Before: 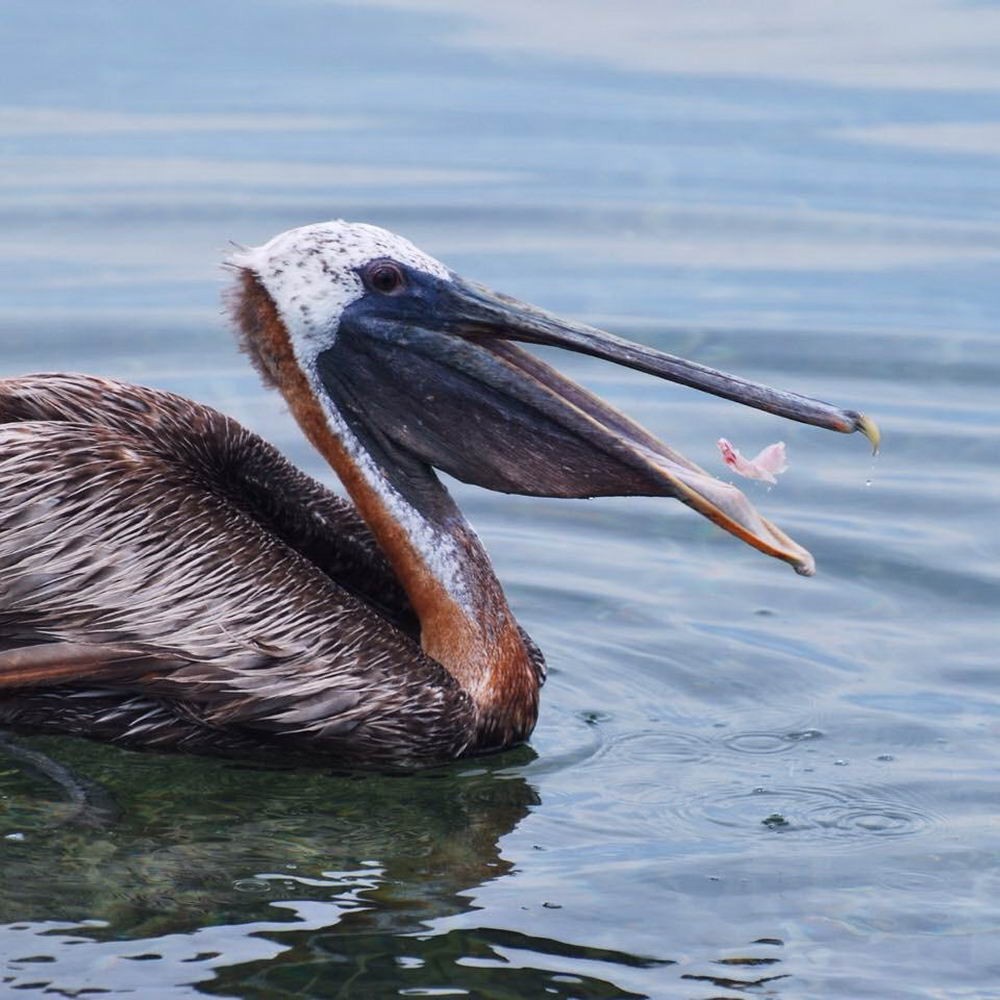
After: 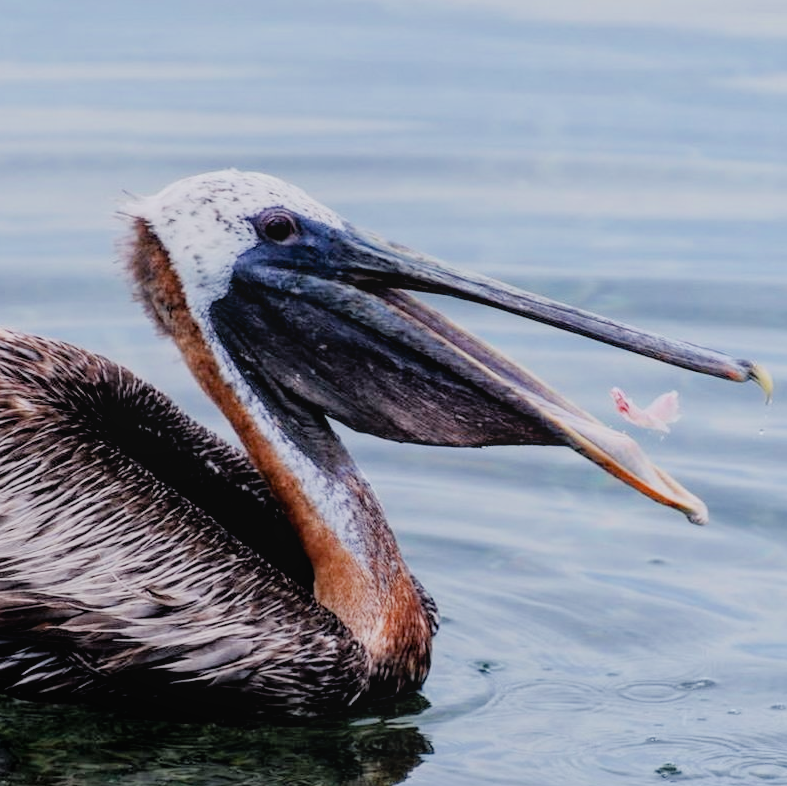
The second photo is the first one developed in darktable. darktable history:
color balance rgb: global offset › luminance -1.013%, perceptual saturation grading › global saturation -0.062%
crop and rotate: left 10.778%, top 5.138%, right 10.463%, bottom 16.192%
tone equalizer: -8 EV -0.739 EV, -7 EV -0.731 EV, -6 EV -0.604 EV, -5 EV -0.412 EV, -3 EV 0.396 EV, -2 EV 0.6 EV, -1 EV 0.686 EV, +0 EV 0.746 EV
local contrast: detail 110%
filmic rgb: black relative exposure -6.9 EV, white relative exposure 5.69 EV, hardness 2.86
